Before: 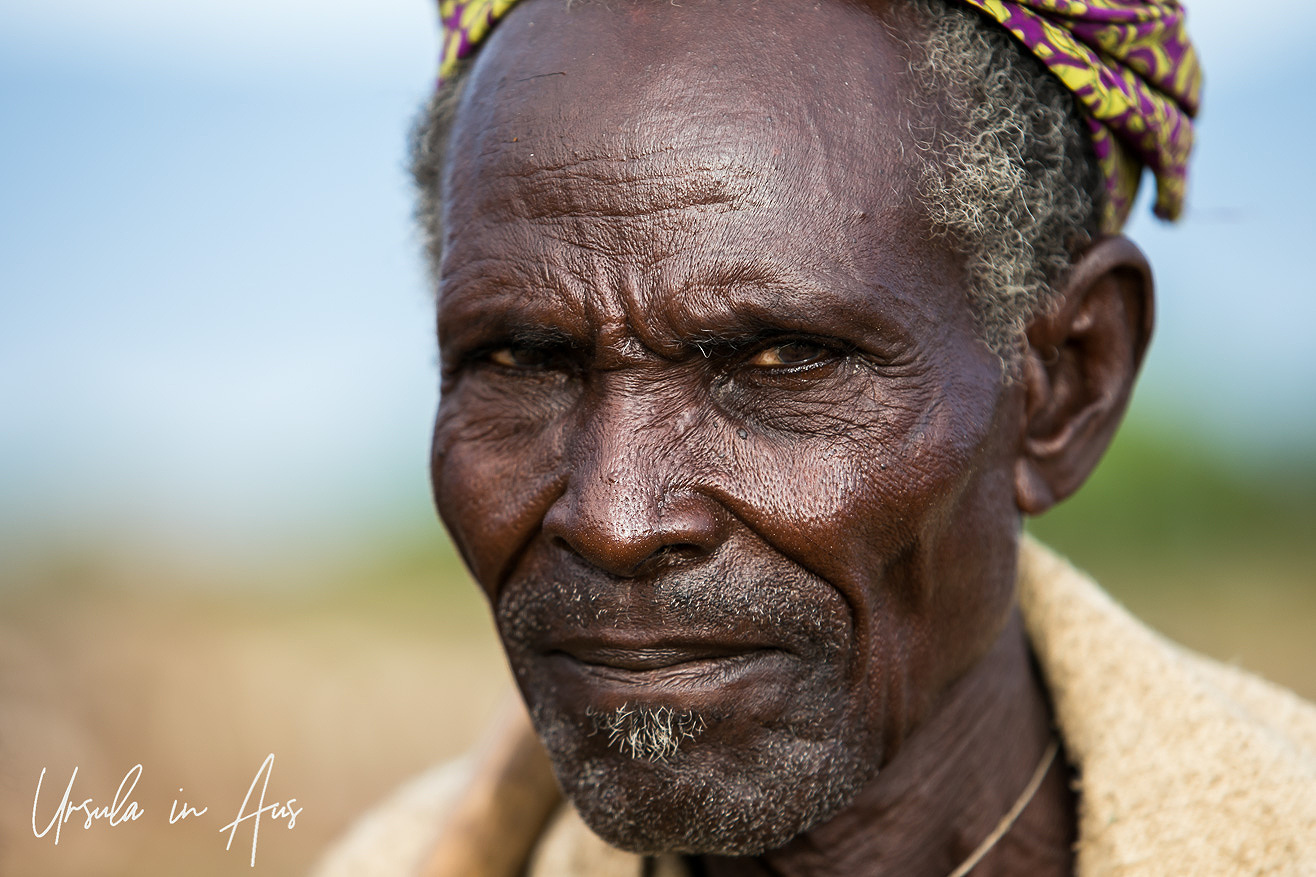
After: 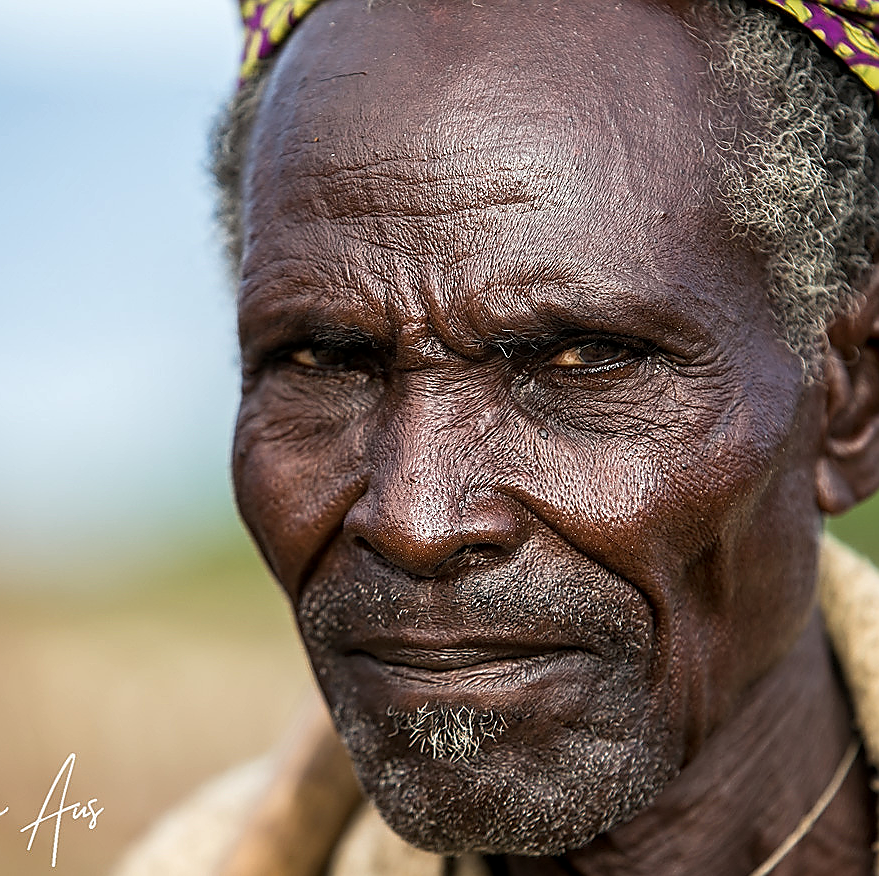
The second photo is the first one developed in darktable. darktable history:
crop and rotate: left 15.142%, right 18.064%
sharpen: radius 1.4, amount 1.254, threshold 0.726
local contrast: on, module defaults
